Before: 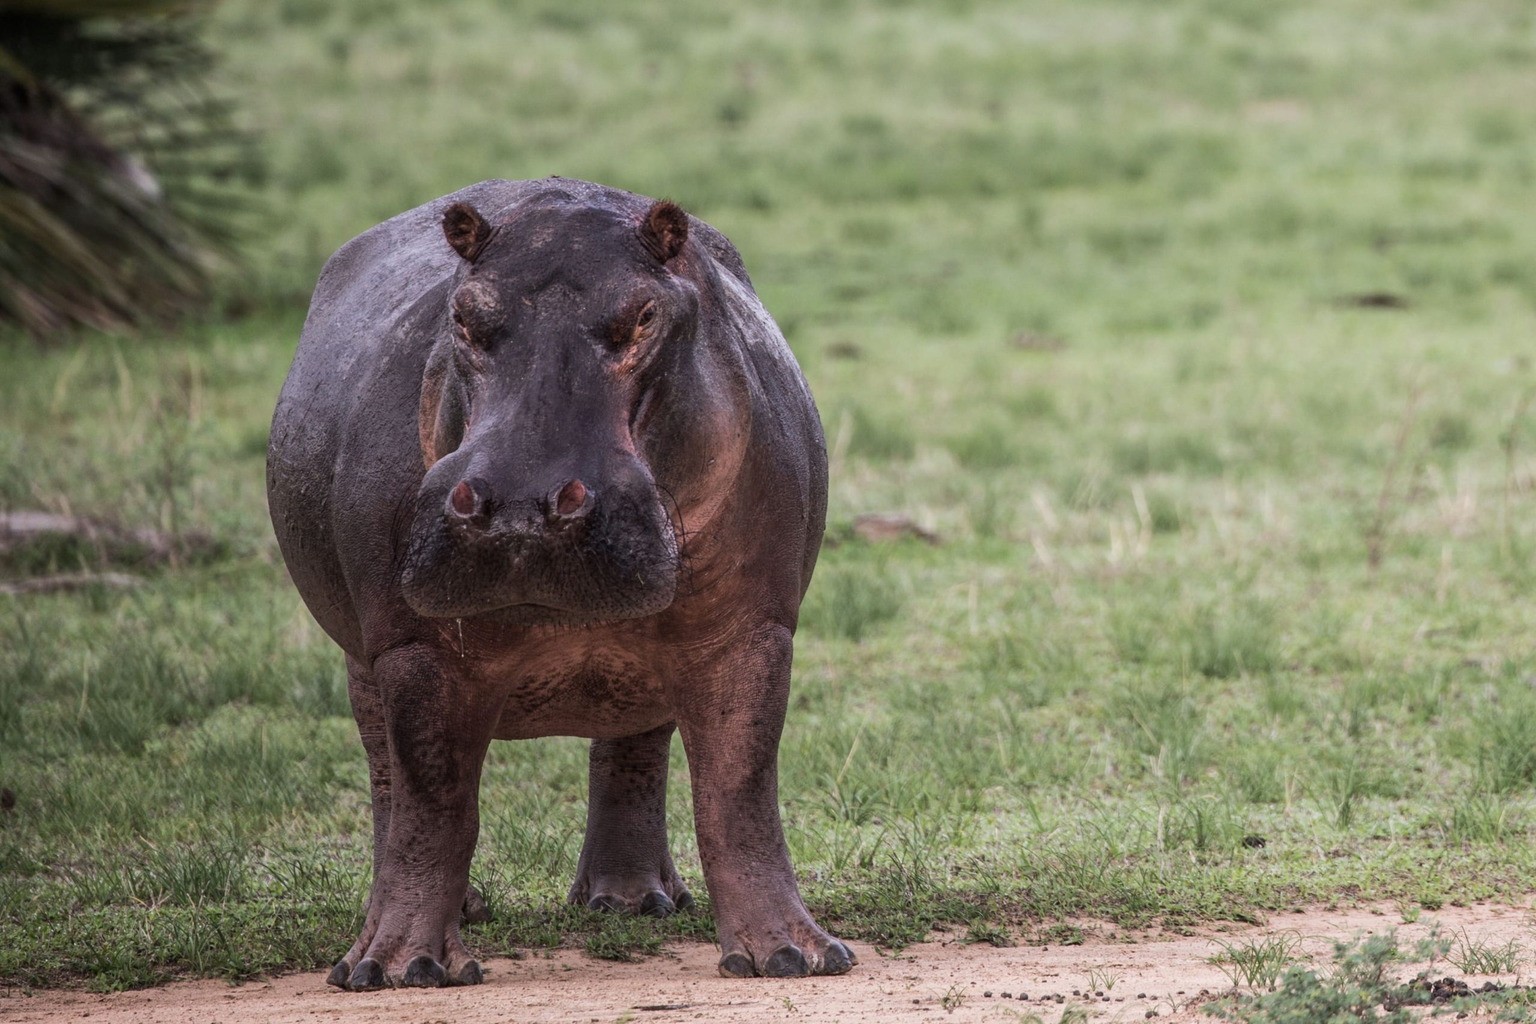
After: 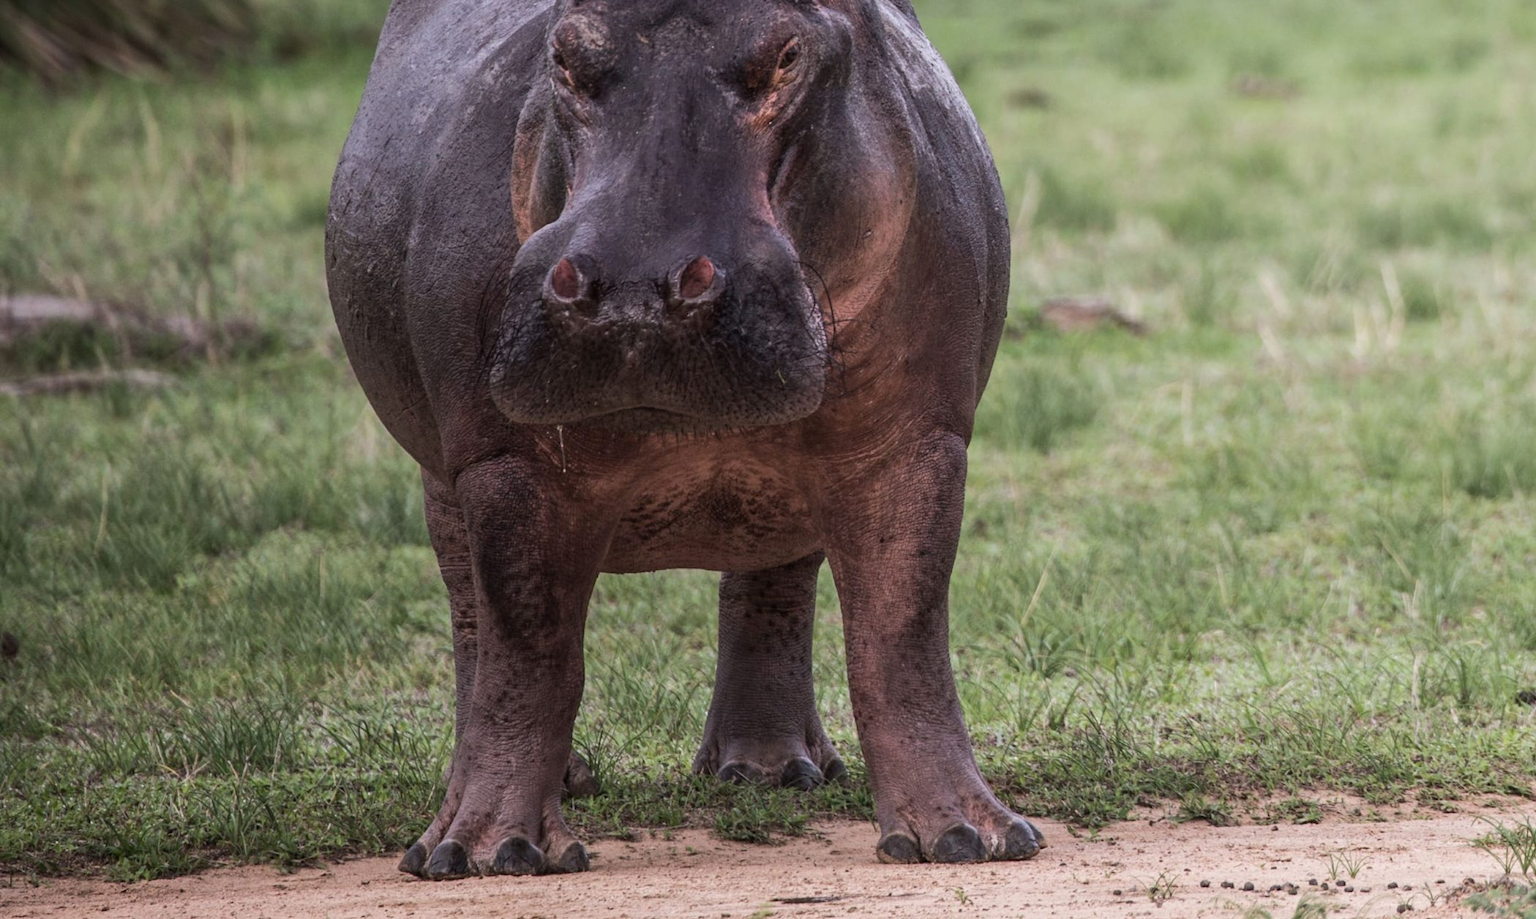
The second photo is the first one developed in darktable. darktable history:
crop: top 26.399%, right 17.989%
